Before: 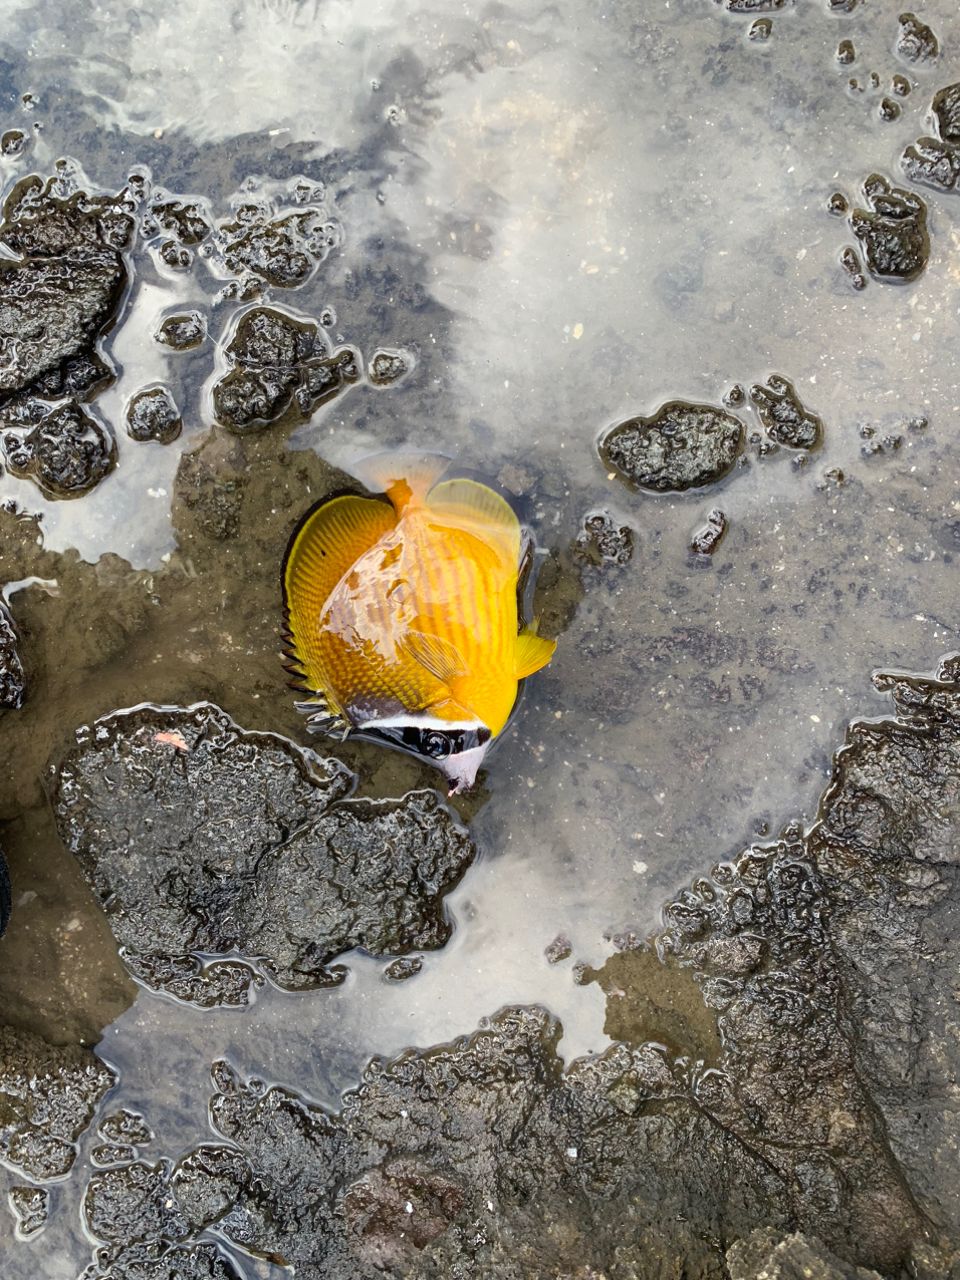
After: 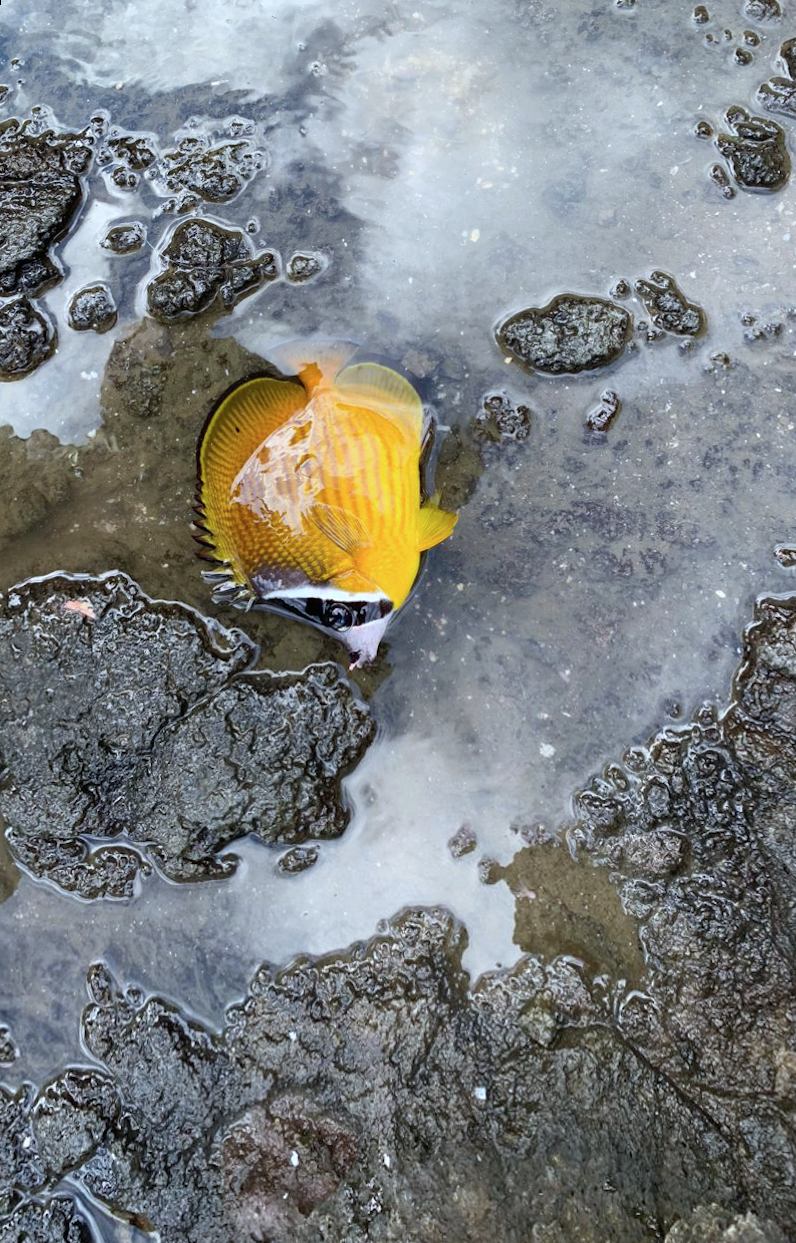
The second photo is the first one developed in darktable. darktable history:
rotate and perspective: rotation 0.72°, lens shift (vertical) -0.352, lens shift (horizontal) -0.051, crop left 0.152, crop right 0.859, crop top 0.019, crop bottom 0.964
color calibration: x 0.37, y 0.382, temperature 4313.32 K
